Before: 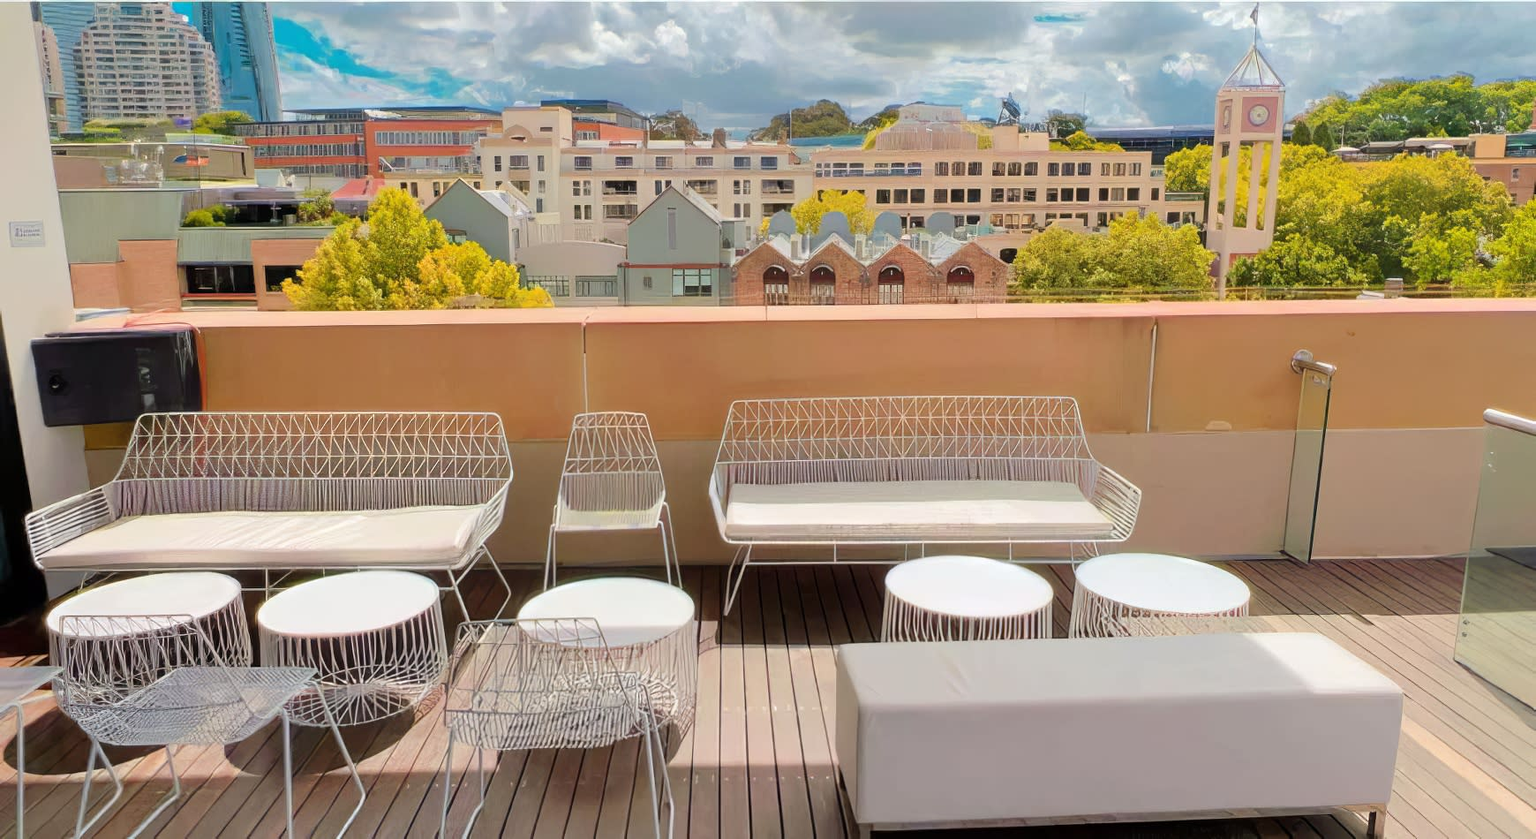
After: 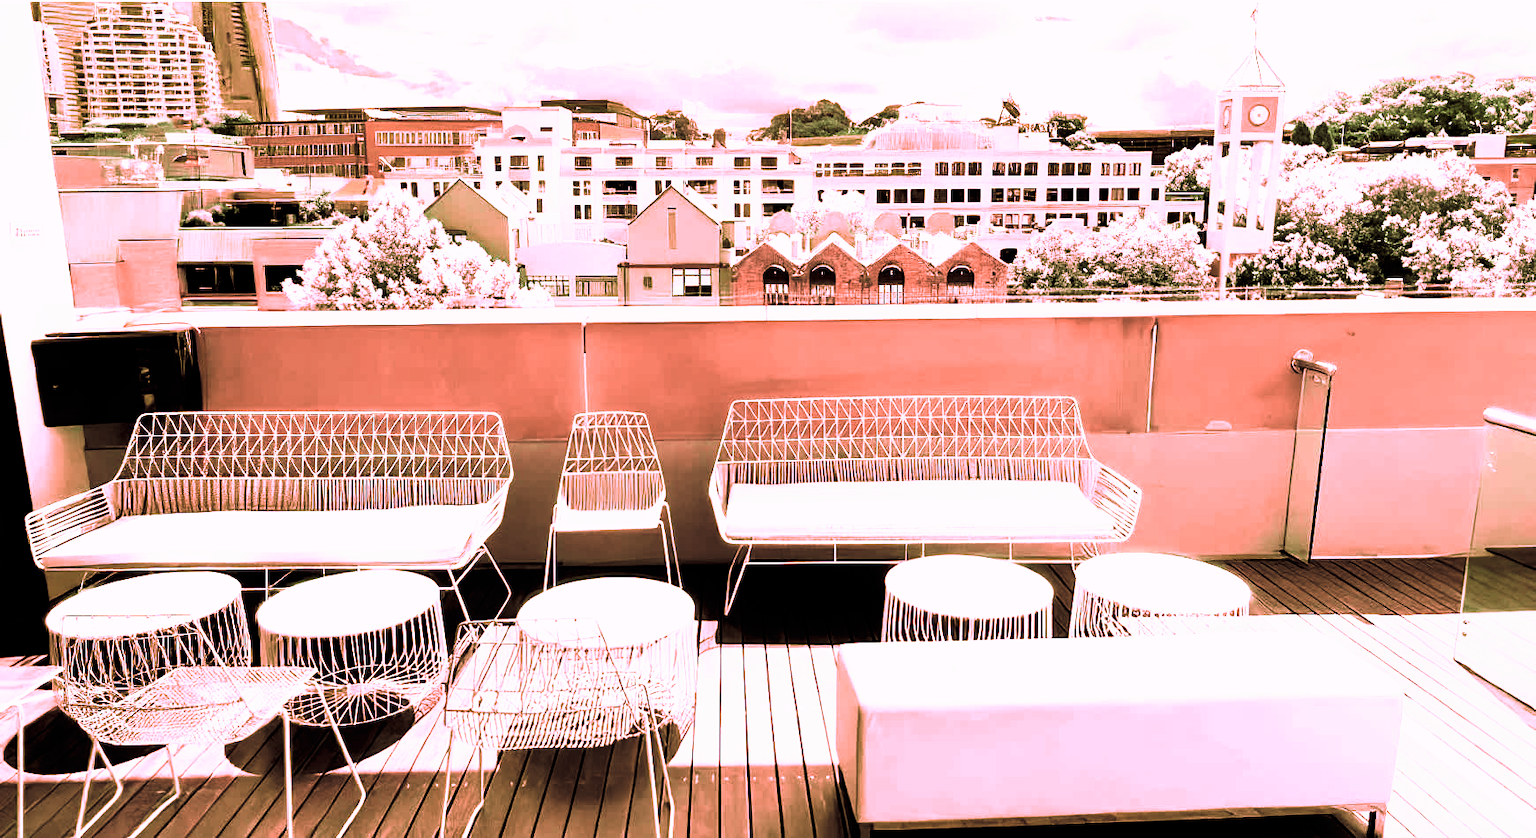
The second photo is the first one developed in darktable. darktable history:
tone curve: curves: ch0 [(0, 0) (0.003, 0) (0.011, 0) (0.025, 0) (0.044, 0.001) (0.069, 0.003) (0.1, 0.003) (0.136, 0.006) (0.177, 0.014) (0.224, 0.056) (0.277, 0.128) (0.335, 0.218) (0.399, 0.346) (0.468, 0.512) (0.543, 0.713) (0.623, 0.898) (0.709, 0.987) (0.801, 0.99) (0.898, 0.99) (1, 1)], preserve colors none
color look up table: target L [83.42, 83.38, 83.38, 83.42, 79.45, 79.45, 83.38, 62.07, 58.29, 55.91, 49.14, 30.39, 0, 200.2, 83.42, 93.49, 83.42, 74.65, 58.31, 53.7, 53.68, 53.55, 44.91, 44.03, 29.05, 26.27, 83.38, 83.35, 74.72, 60.29, 56.6, 55.44, 54.36, 53.03, 36.35, 32.46, 31.77, 30.91, 10.29, 93.52, 83.42, 83.38, 83.42, 83.38, 60.58, 58.3, 57.97, 55.94, 41.21], target a [60.08, 59.99, 59.99, 60.08, 72.61, 72.61, 59.99, 4.405, 10.06, 14.31, 10.14, 5.777, 0, 0, 60.08, 24.02, 60.08, 54.03, 10.69, 16.26, 15.3, 14.81, 9.113, 10.27, 7.793, 6.743, 59.99, 58.67, 54.93, 6.78, 13.96, 15.61, 15.76, 15.19, 7.06, 6.115, 6.692, 6.324, 4.274, 24.1, 60.08, 59.99, 60.08, 59.99, 6.576, 10.66, 10.23, 14.4, 8.433], target b [-29.57, -29.13, -29.13, -29.57, -19.48, -19.48, -29.13, 5.67, 11.52, 13.16, 13.21, 8.62, 0, 0, -29.57, -11.78, -29.57, 11.41, 11.56, 13.8, 14.39, 13.76, 11.08, 12.39, 8.804, 5.923, -29.13, -12.95, -0.076, 8.952, 12.14, 13.1, 13.93, 13.99, 9.376, 9.358, 10.45, 9.352, 1.624, -12.23, -29.57, -29.13, -29.57, -29.13, 8.024, 11.72, 11.73, 13.56, 10.78], num patches 49
